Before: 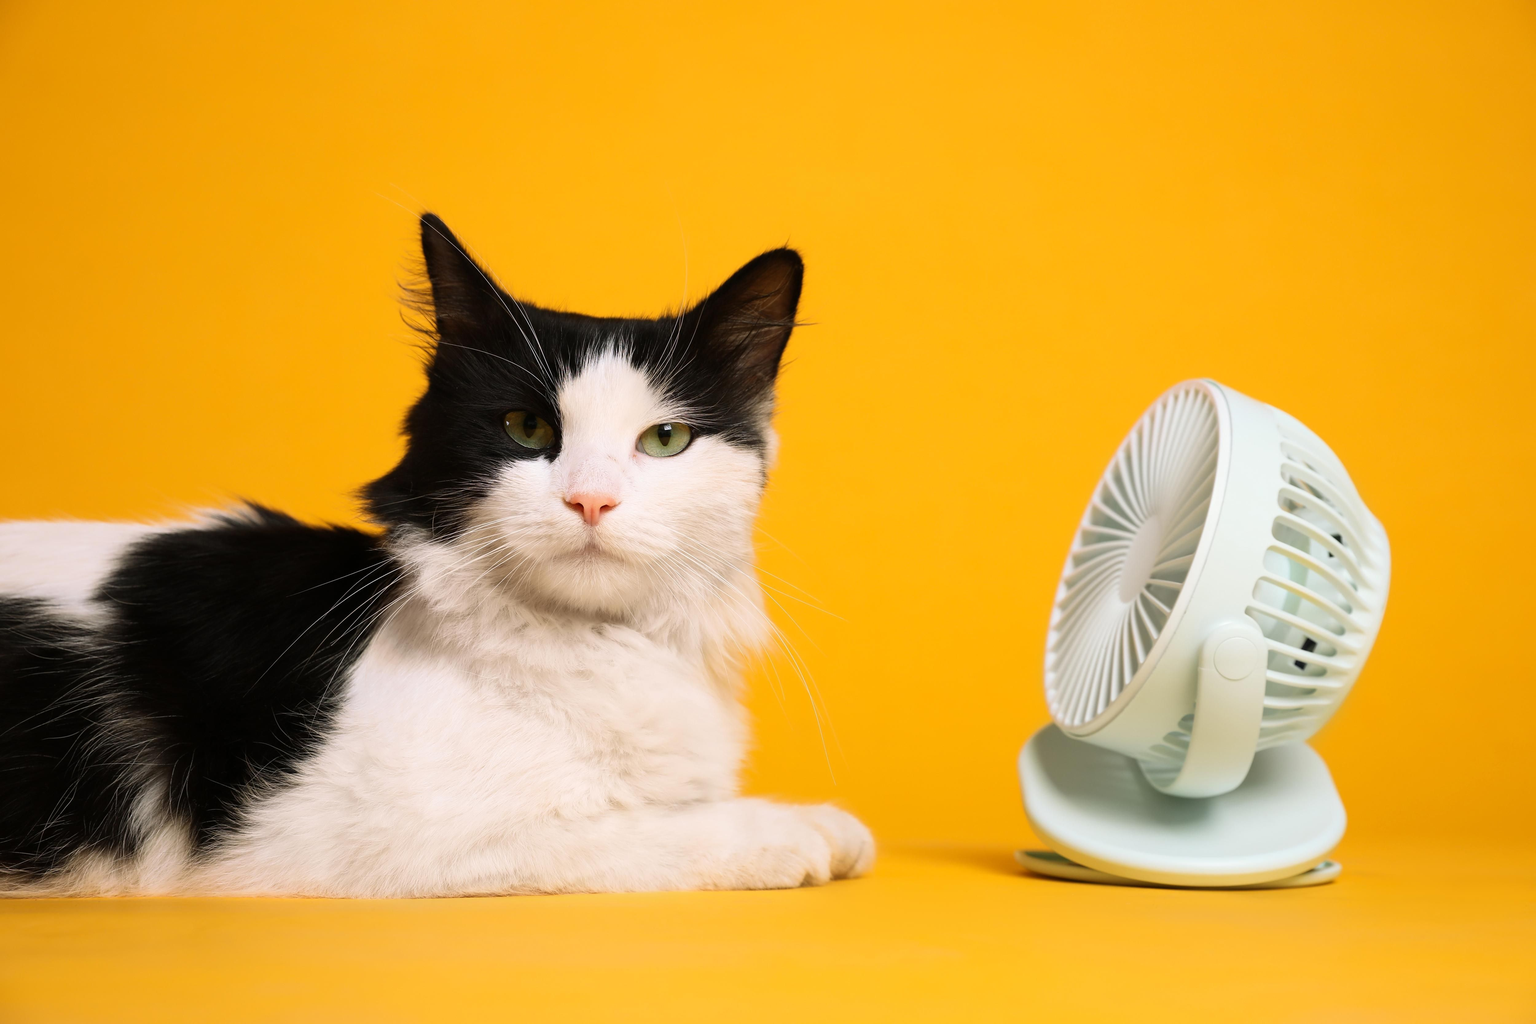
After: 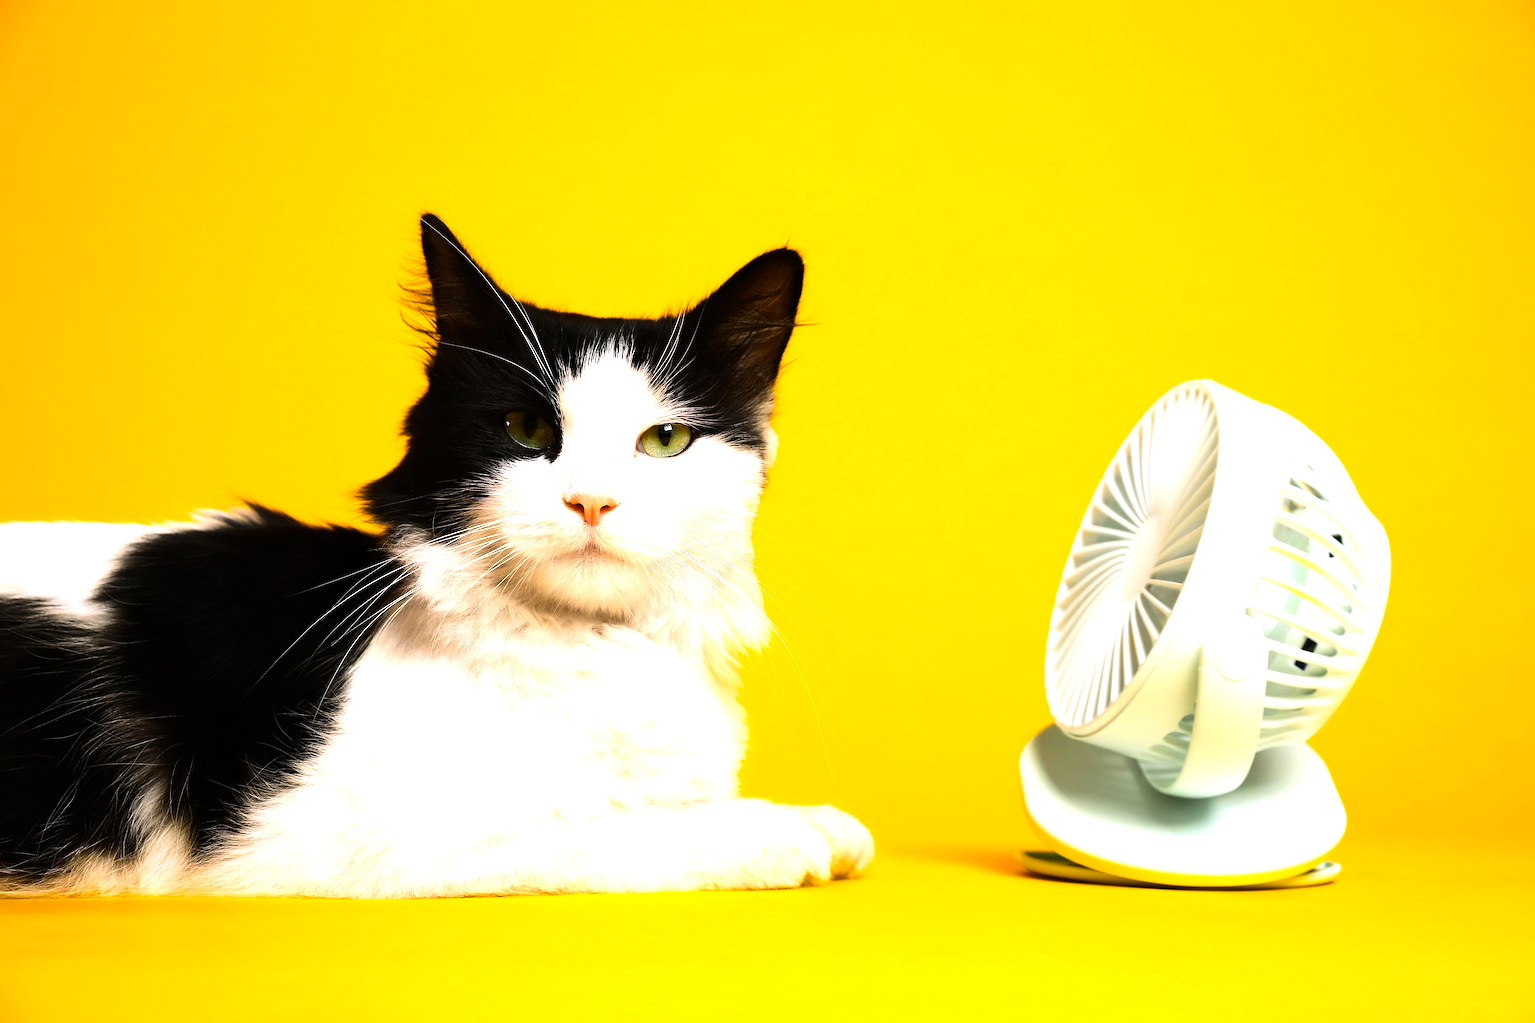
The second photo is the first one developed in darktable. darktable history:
sharpen: radius 1.458, amount 0.398, threshold 1.271
color balance rgb: linear chroma grading › global chroma 15%, perceptual saturation grading › global saturation 30%
tone equalizer: -8 EV -1.08 EV, -7 EV -1.01 EV, -6 EV -0.867 EV, -5 EV -0.578 EV, -3 EV 0.578 EV, -2 EV 0.867 EV, -1 EV 1.01 EV, +0 EV 1.08 EV, edges refinement/feathering 500, mask exposure compensation -1.57 EV, preserve details no
